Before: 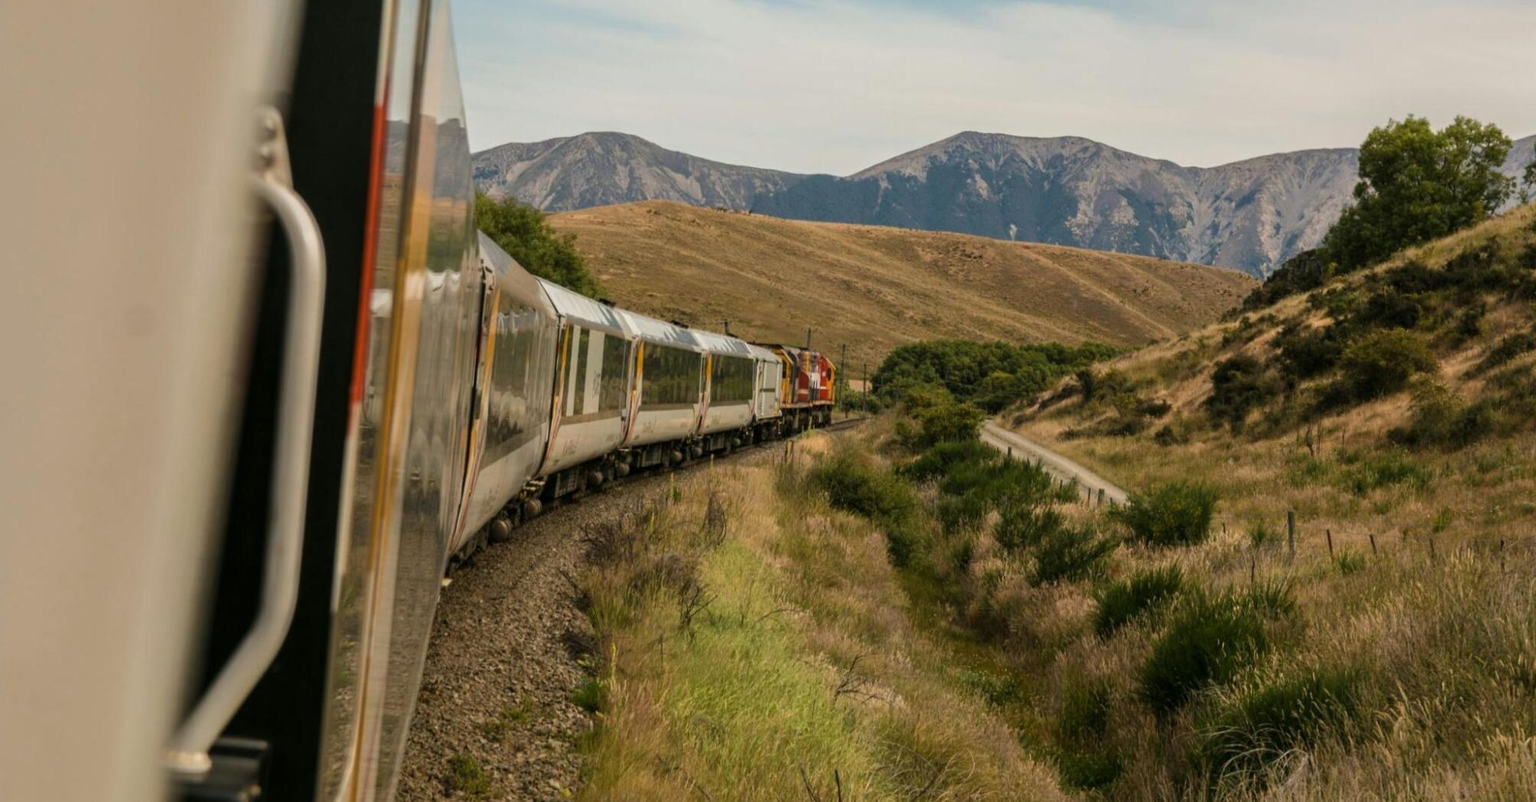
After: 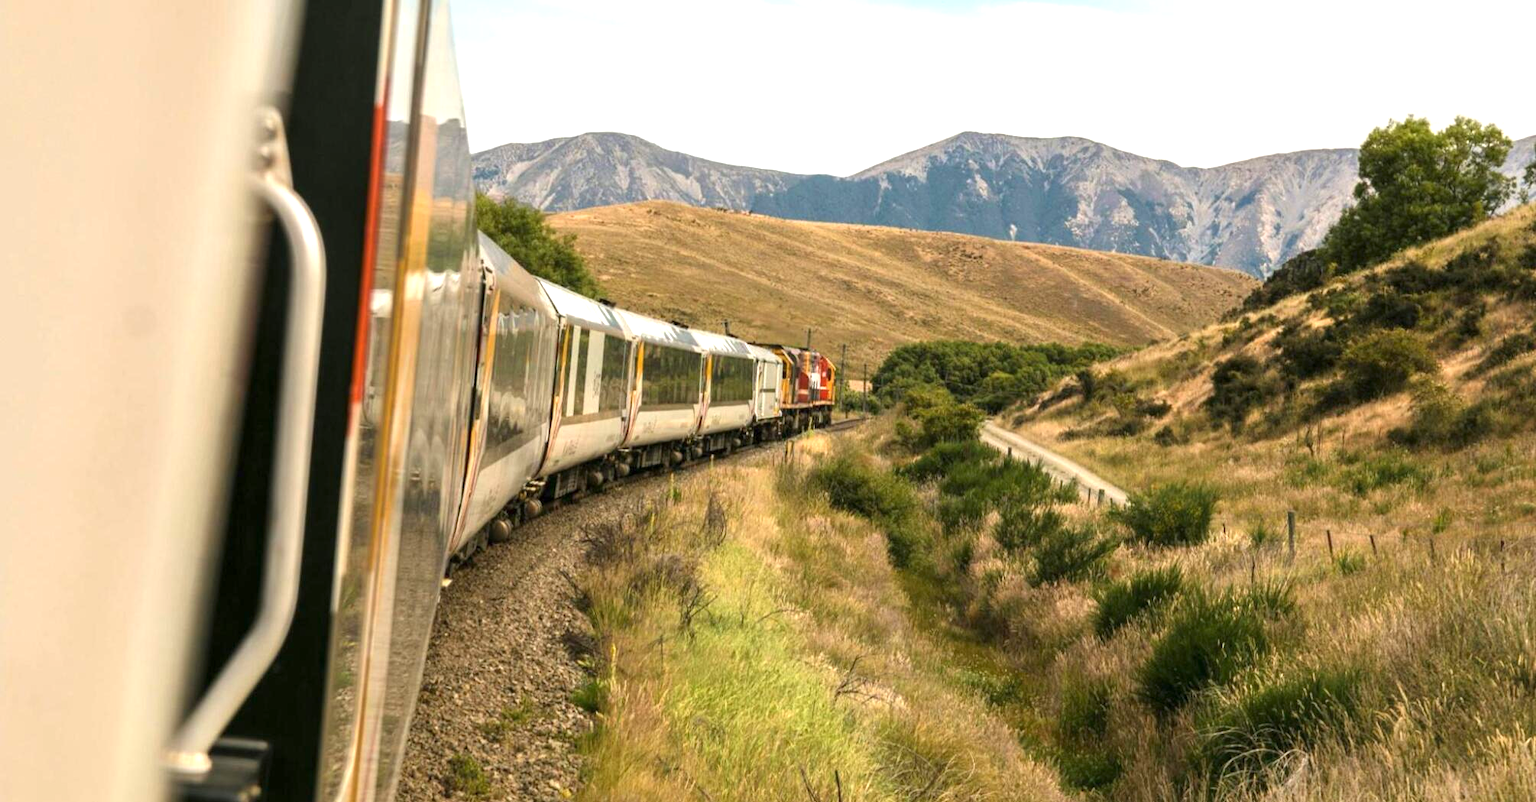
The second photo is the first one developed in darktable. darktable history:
exposure: exposure 1.137 EV, compensate exposure bias true, compensate highlight preservation false
